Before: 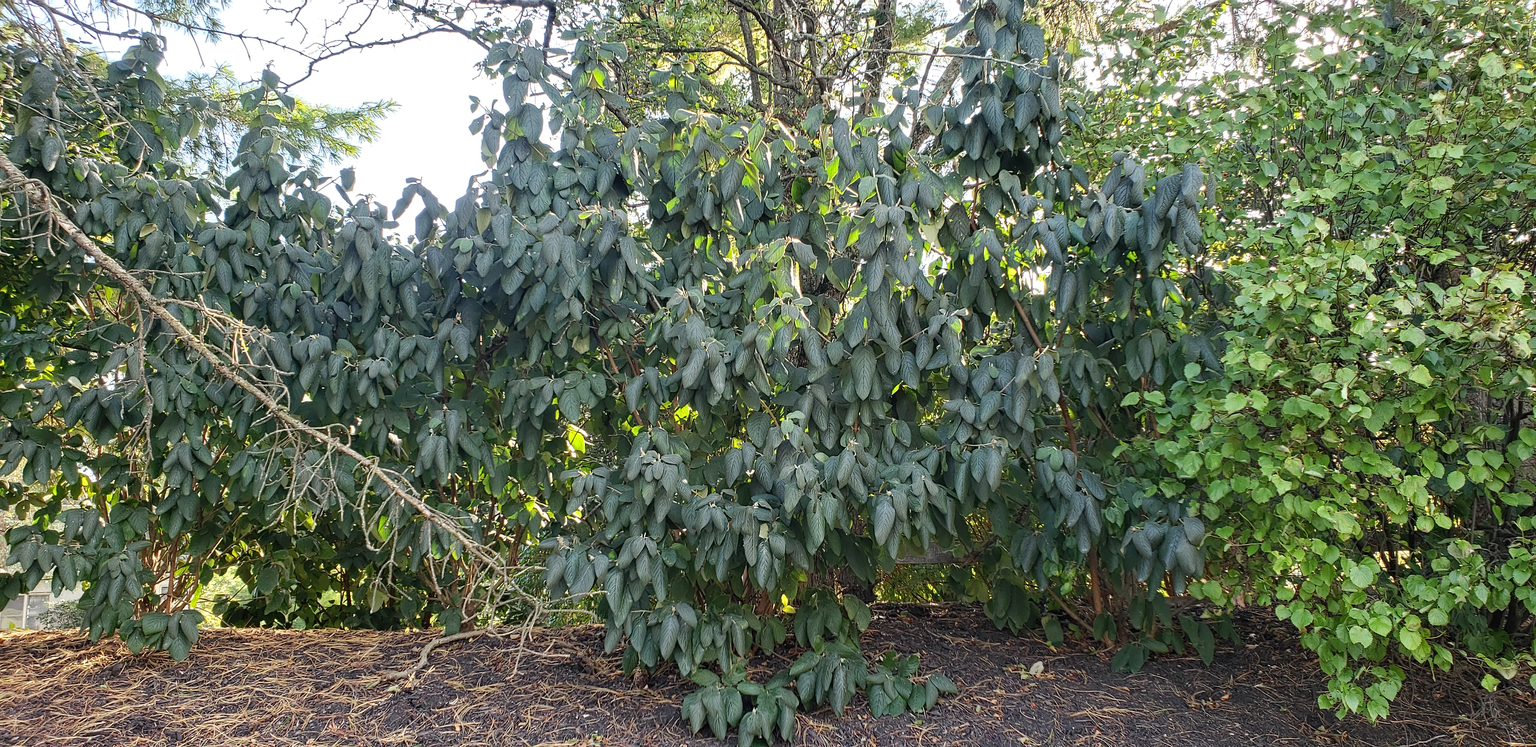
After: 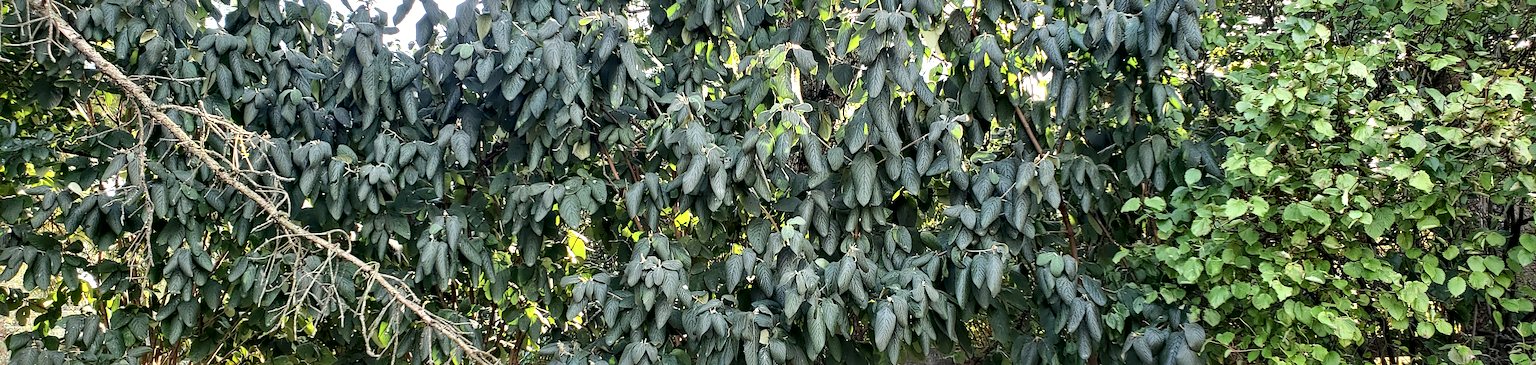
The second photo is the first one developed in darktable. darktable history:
local contrast: mode bilateral grid, contrast 43, coarseness 68, detail 215%, midtone range 0.2
crop and rotate: top 26.057%, bottom 24.953%
